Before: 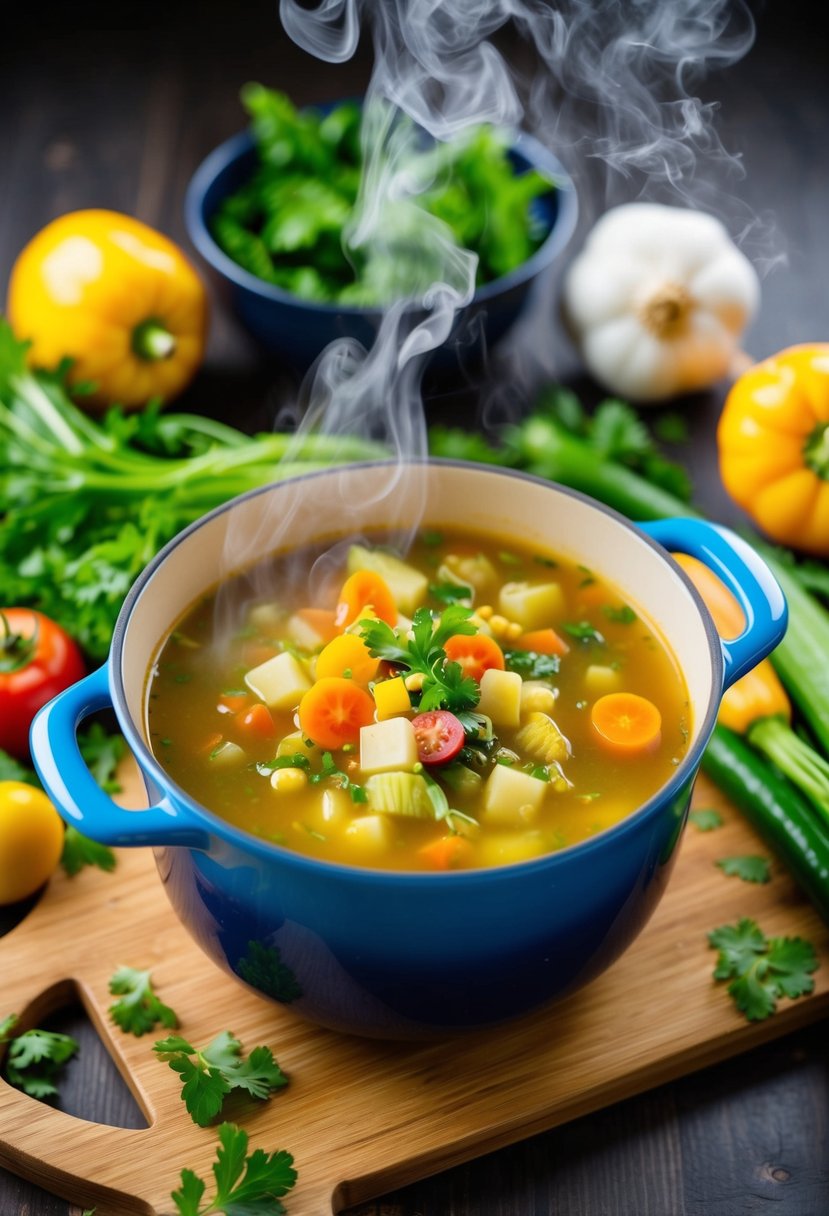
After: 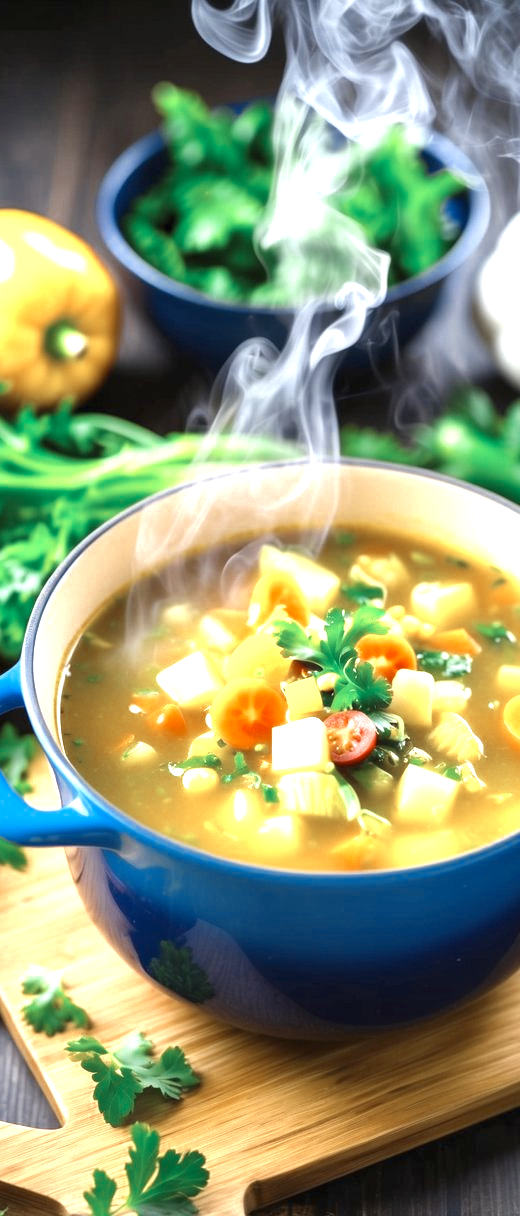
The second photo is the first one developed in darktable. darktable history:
color contrast: green-magenta contrast 0.81
exposure: black level correction 0, exposure 1.55 EV, compensate exposure bias true, compensate highlight preservation false
color zones: curves: ch0 [(0, 0.5) (0.125, 0.4) (0.25, 0.5) (0.375, 0.4) (0.5, 0.4) (0.625, 0.35) (0.75, 0.35) (0.875, 0.5)]; ch1 [(0, 0.35) (0.125, 0.45) (0.25, 0.35) (0.375, 0.35) (0.5, 0.35) (0.625, 0.35) (0.75, 0.45) (0.875, 0.35)]; ch2 [(0, 0.6) (0.125, 0.5) (0.25, 0.5) (0.375, 0.6) (0.5, 0.6) (0.625, 0.5) (0.75, 0.5) (0.875, 0.5)]
crop: left 10.644%, right 26.528%
